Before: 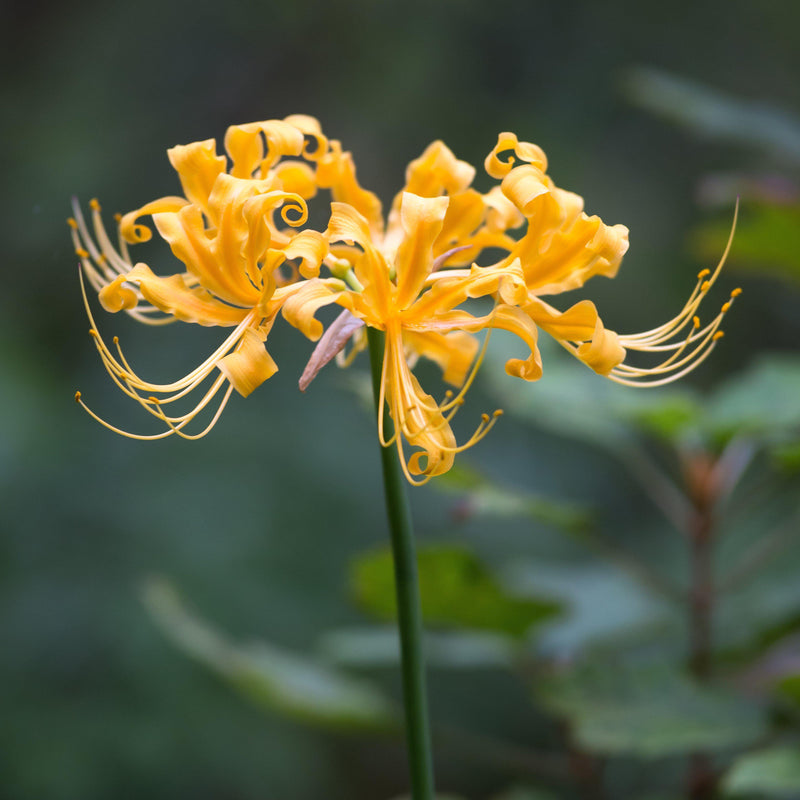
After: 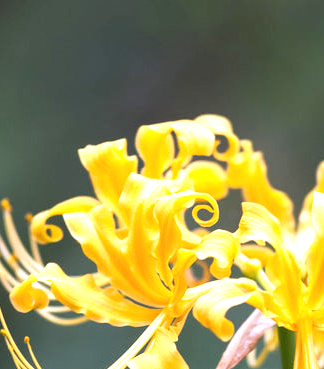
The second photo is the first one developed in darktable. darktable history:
crop and rotate: left 11.231%, top 0.12%, right 48.168%, bottom 53.708%
exposure: black level correction 0, exposure 0.954 EV, compensate highlight preservation false
contrast equalizer: y [[0.502, 0.505, 0.512, 0.529, 0.564, 0.588], [0.5 ×6], [0.502, 0.505, 0.512, 0.529, 0.564, 0.588], [0, 0.001, 0.001, 0.004, 0.008, 0.011], [0, 0.001, 0.001, 0.004, 0.008, 0.011]], mix 0.158
